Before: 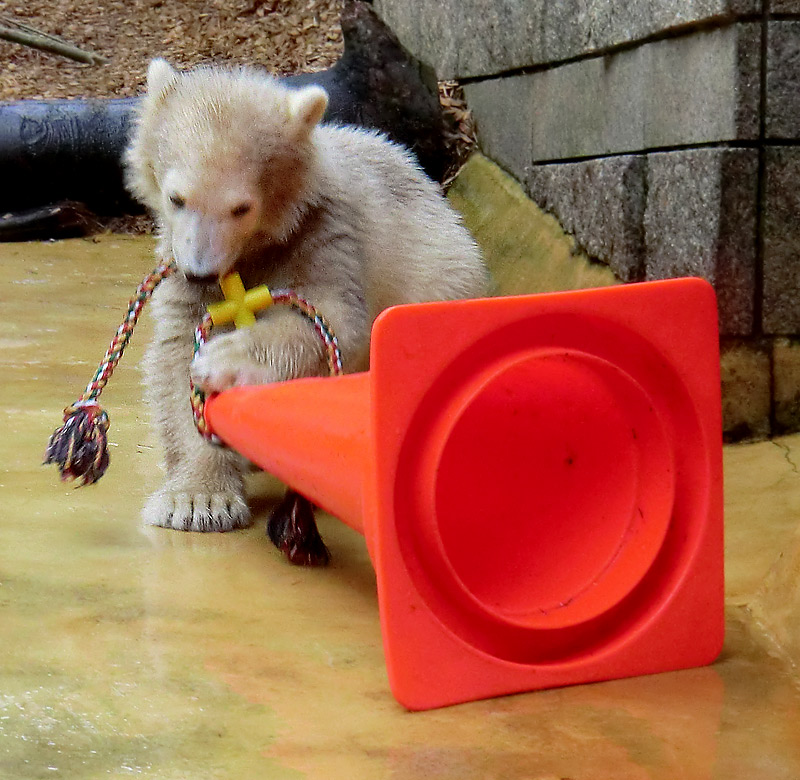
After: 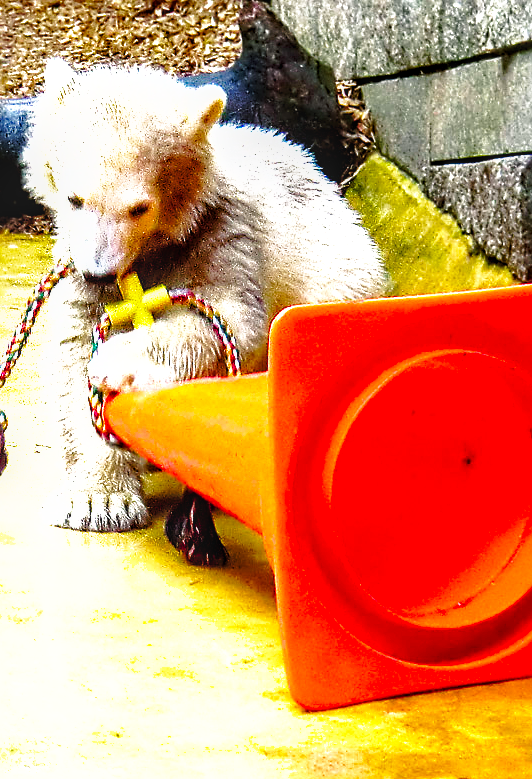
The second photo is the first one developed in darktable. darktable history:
local contrast: on, module defaults
crop and rotate: left 12.778%, right 20.632%
base curve: curves: ch0 [(0, 0) (0.036, 0.037) (0.121, 0.228) (0.46, 0.76) (0.859, 0.983) (1, 1)], preserve colors none
sharpen: on, module defaults
shadows and highlights: highlights color adjustment 45.13%
color balance rgb: shadows lift › chroma 2.007%, shadows lift › hue 222.53°, perceptual saturation grading › global saturation 19.467%, perceptual saturation grading › highlights -25.173%, perceptual saturation grading › shadows 49.707%, perceptual brilliance grading › highlights 74.78%, perceptual brilliance grading › shadows -29.382%, global vibrance 20%
